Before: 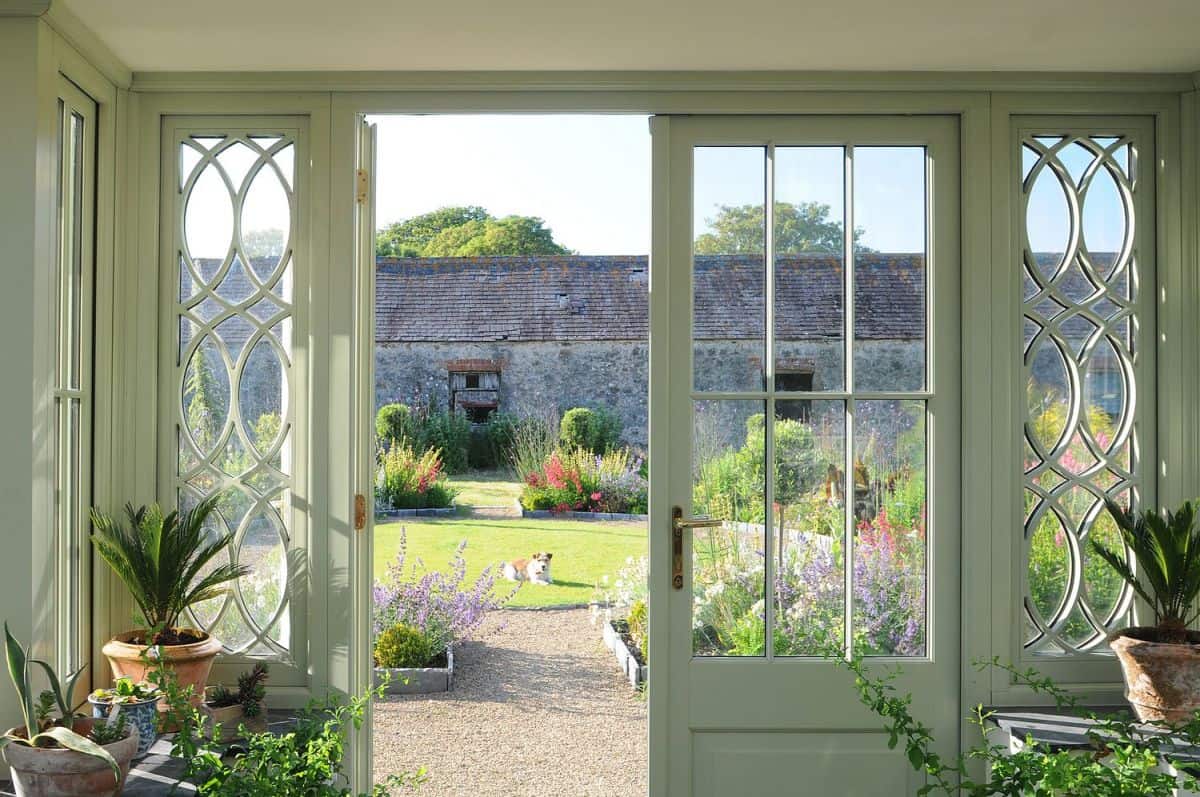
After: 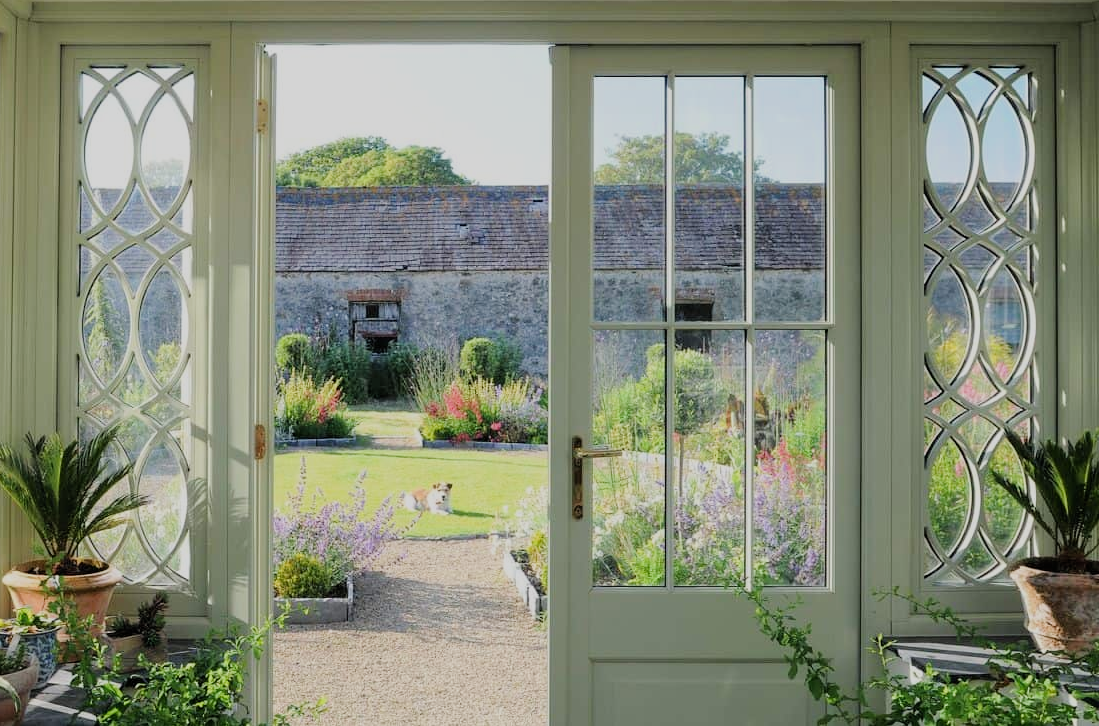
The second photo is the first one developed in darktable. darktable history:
crop and rotate: left 8.352%, top 8.802%
filmic rgb: black relative exposure -7.65 EV, white relative exposure 4.56 EV, hardness 3.61
